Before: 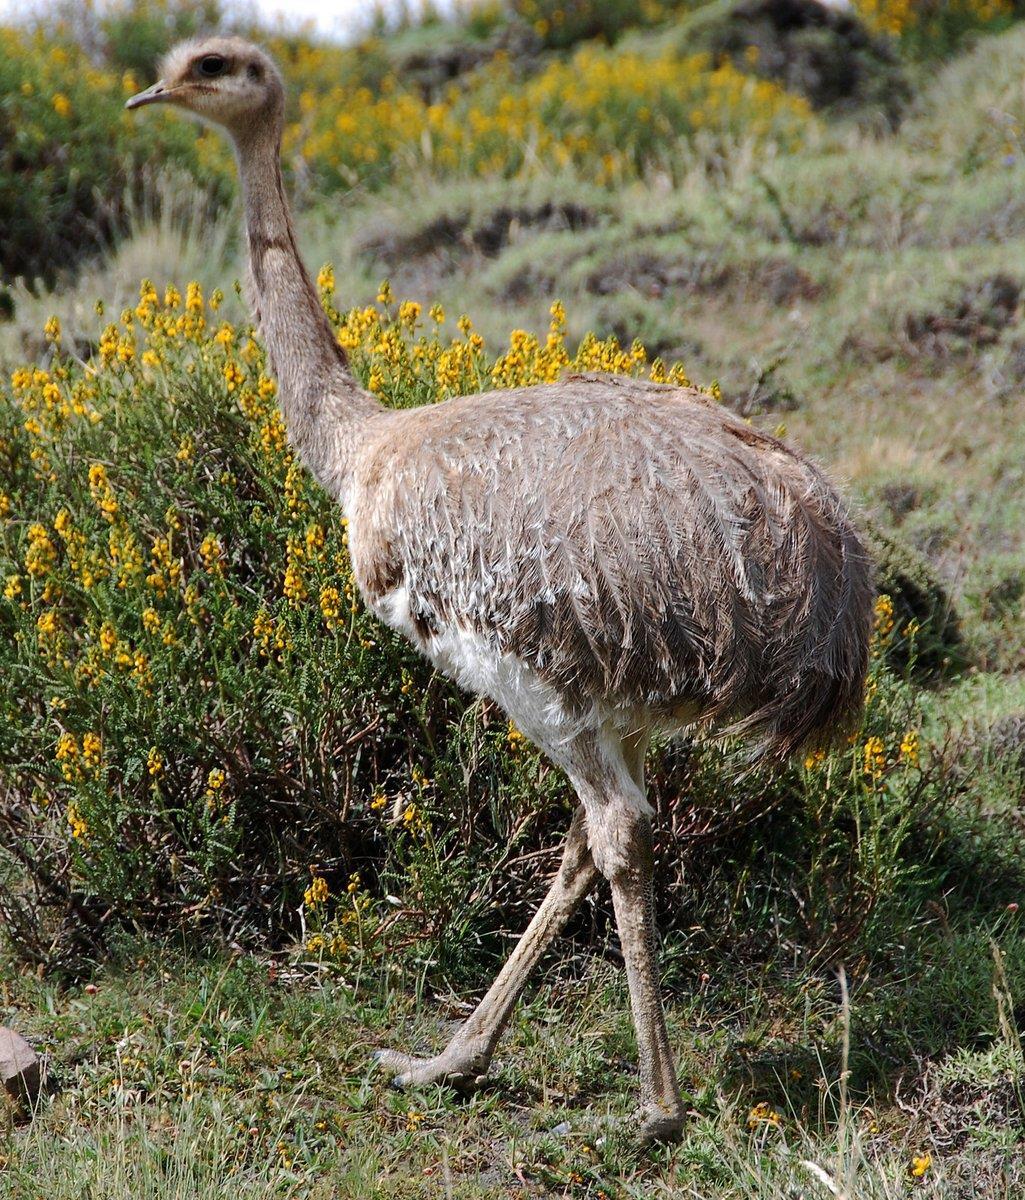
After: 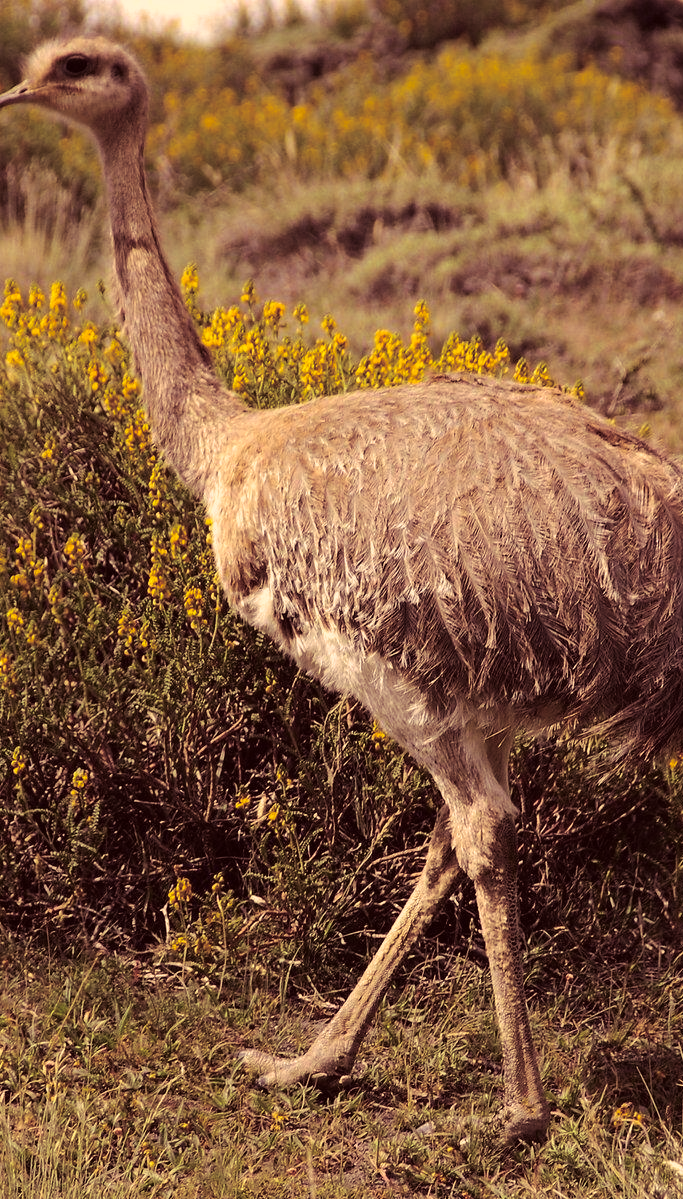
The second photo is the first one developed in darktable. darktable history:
crop and rotate: left 13.342%, right 19.991%
white balance: red 0.976, blue 1.04
color correction: highlights a* 10.12, highlights b* 39.04, shadows a* 14.62, shadows b* 3.37
split-toning: shadows › saturation 0.41, highlights › saturation 0, compress 33.55%
